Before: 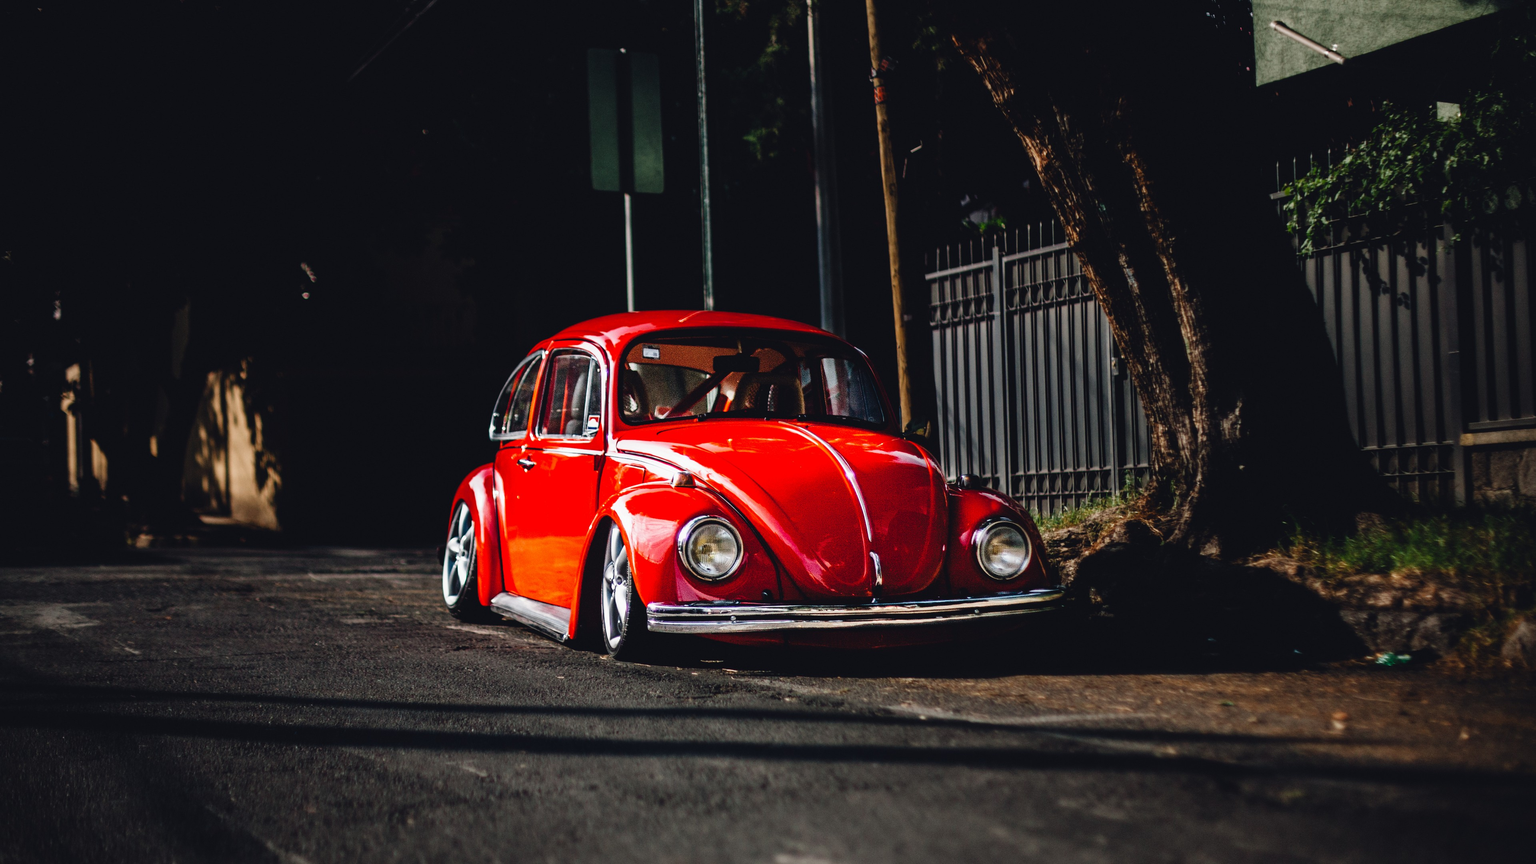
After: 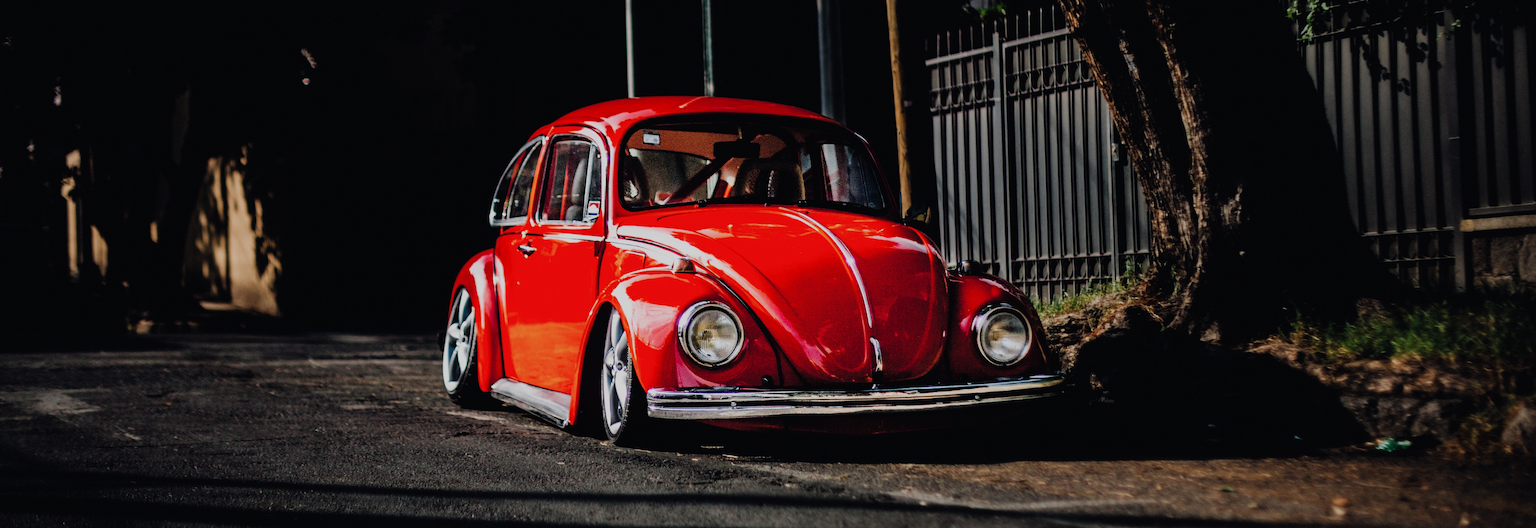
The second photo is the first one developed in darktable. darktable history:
crop and rotate: top 24.842%, bottom 13.984%
filmic rgb: black relative exposure -16 EV, white relative exposure 6.91 EV, hardness 4.69, iterations of high-quality reconstruction 10
